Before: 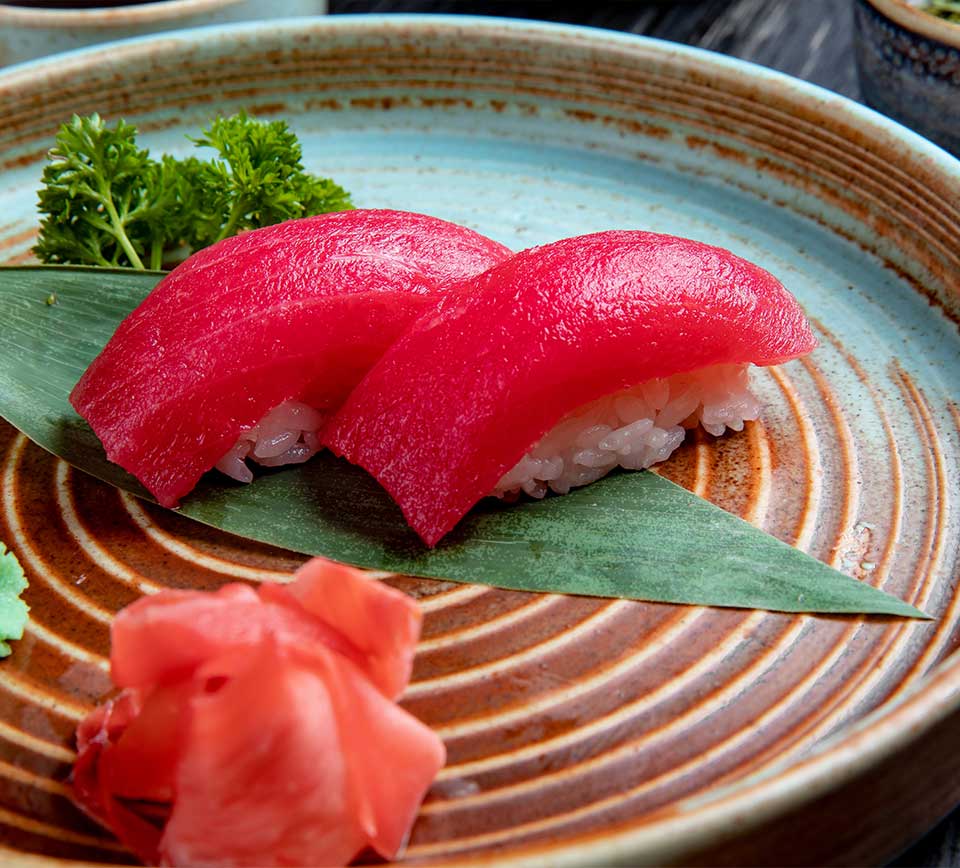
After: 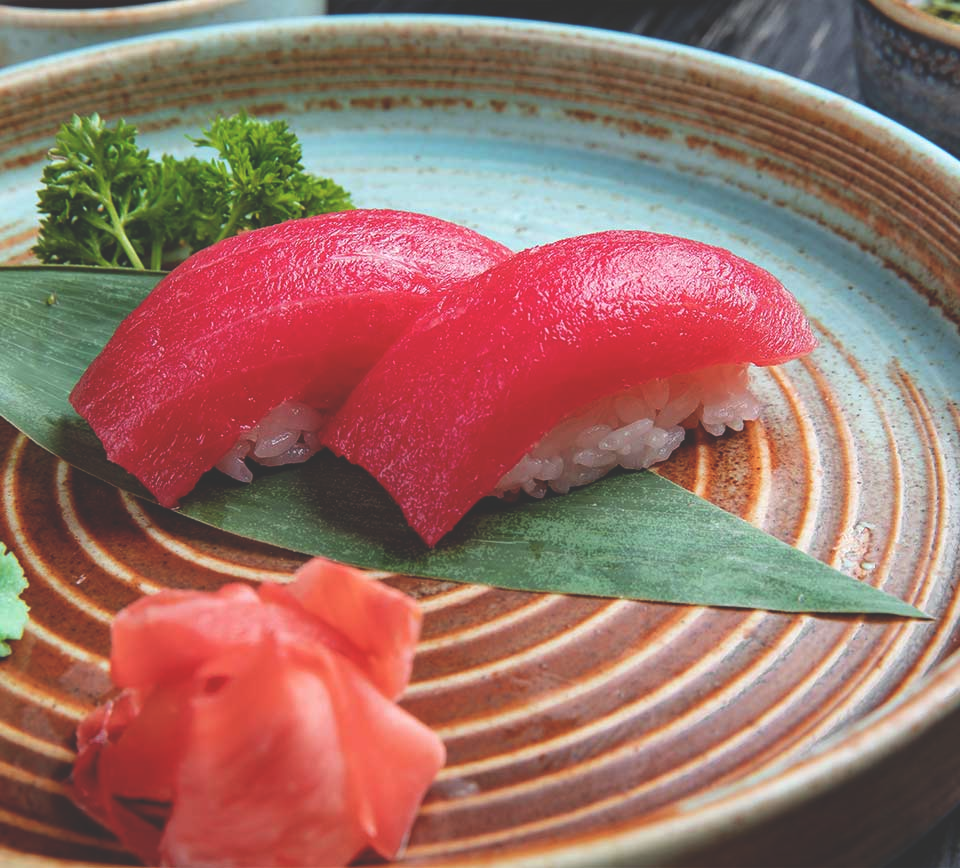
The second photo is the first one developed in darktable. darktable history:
exposure: black level correction -0.029, compensate exposure bias true, compensate highlight preservation false
